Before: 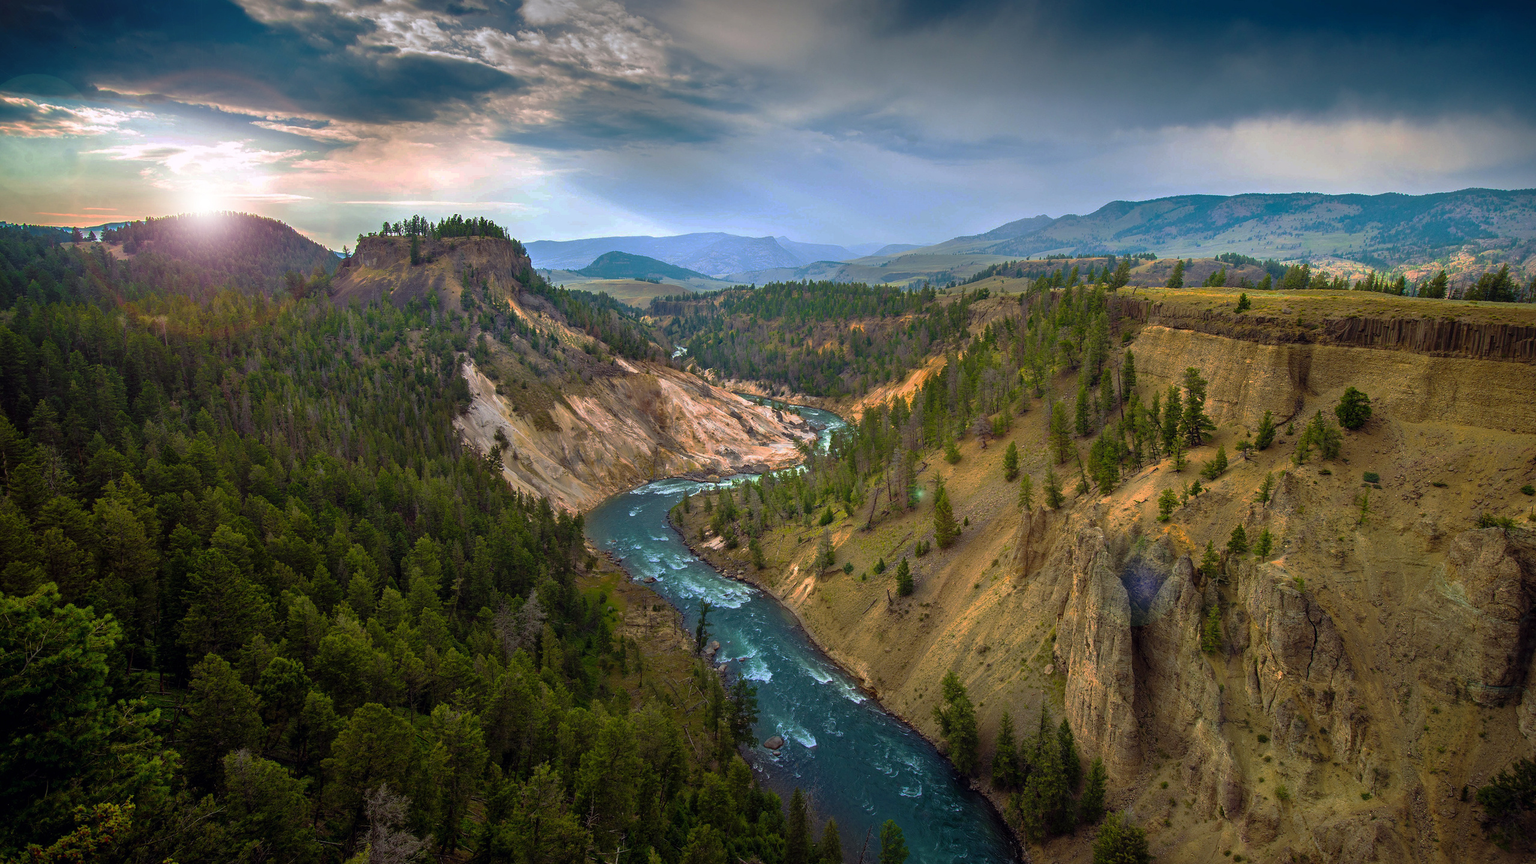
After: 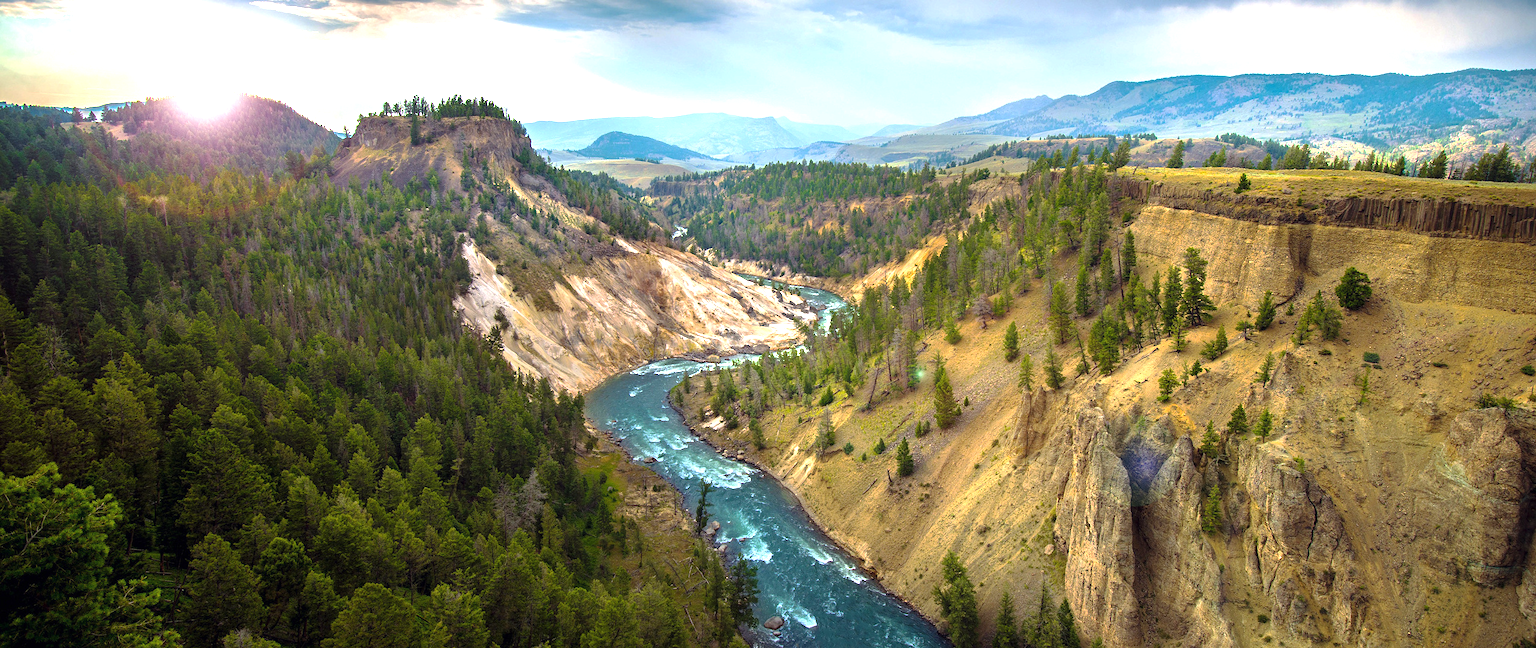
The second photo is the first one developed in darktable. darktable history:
crop: top 13.944%, bottom 10.924%
exposure: exposure 1 EV, compensate highlight preservation false
tone equalizer: -8 EV -0.449 EV, -7 EV -0.426 EV, -6 EV -0.35 EV, -5 EV -0.191 EV, -3 EV 0.229 EV, -2 EV 0.323 EV, -1 EV 0.413 EV, +0 EV 0.386 EV, edges refinement/feathering 500, mask exposure compensation -1.57 EV, preserve details guided filter
